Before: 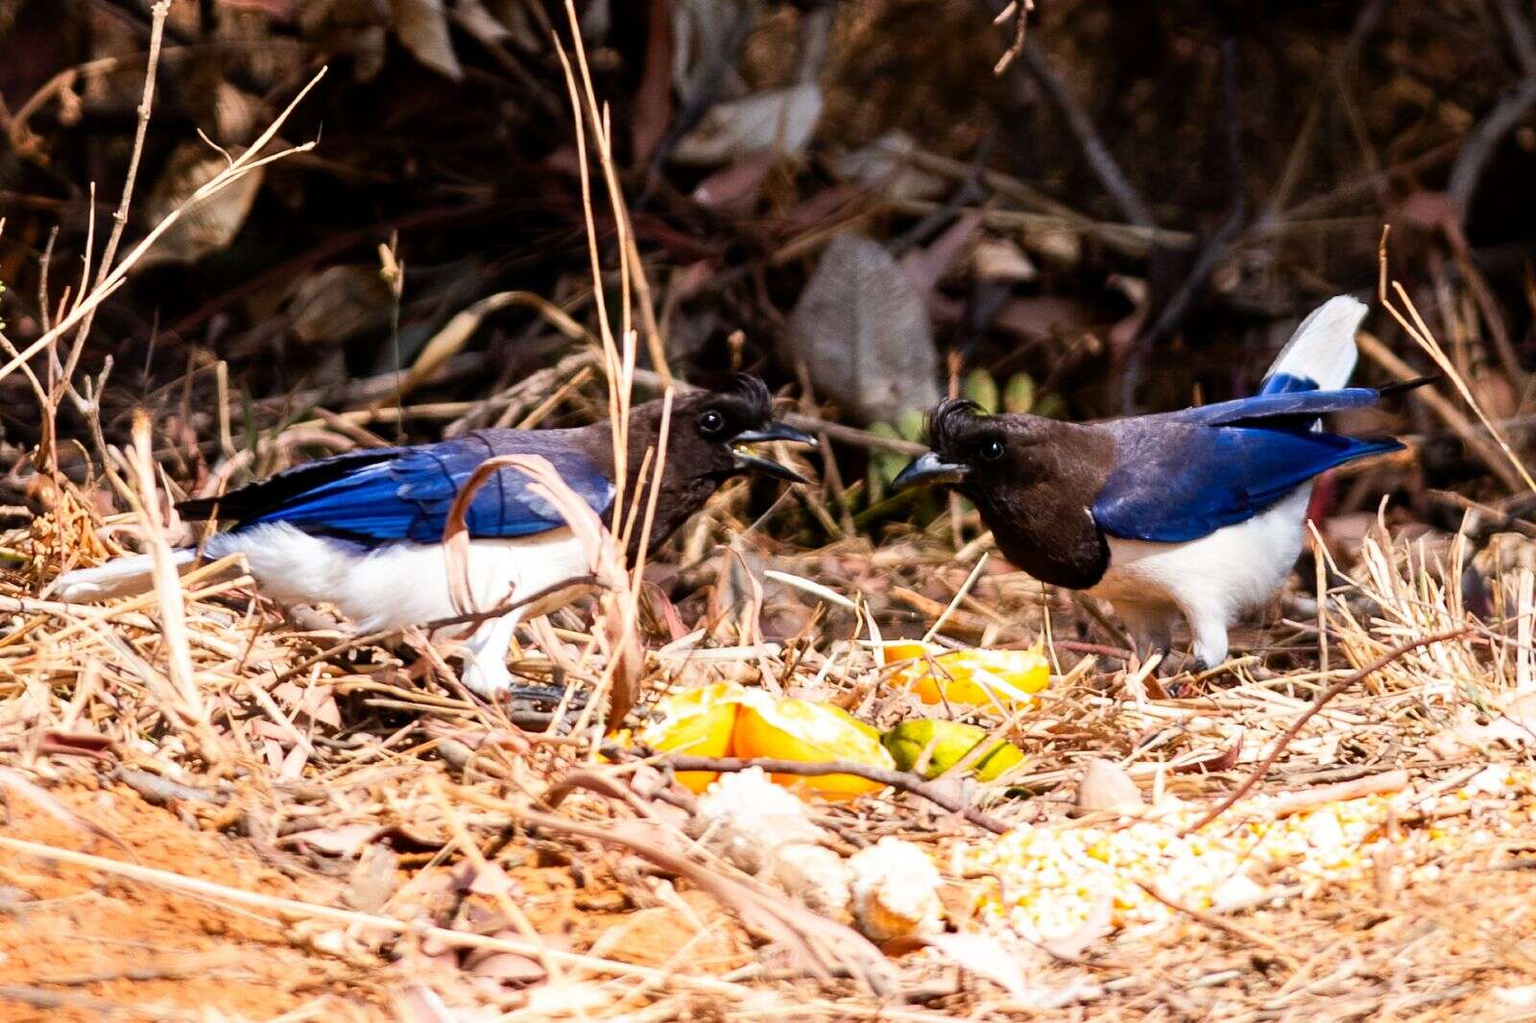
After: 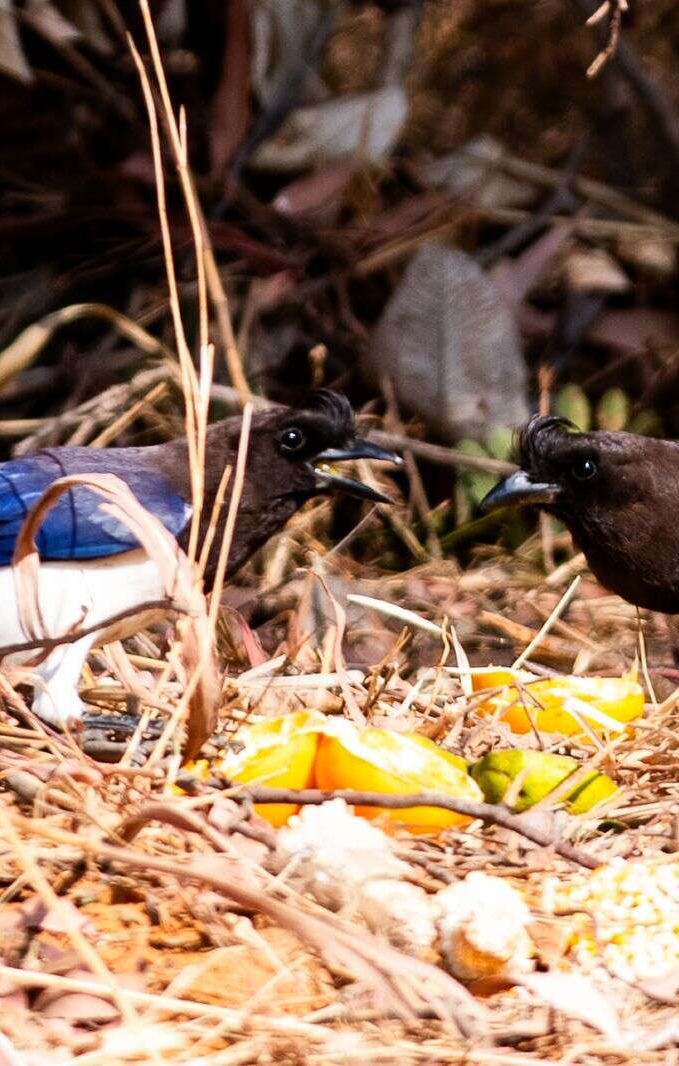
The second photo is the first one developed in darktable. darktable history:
crop: left 28.114%, right 29.449%
